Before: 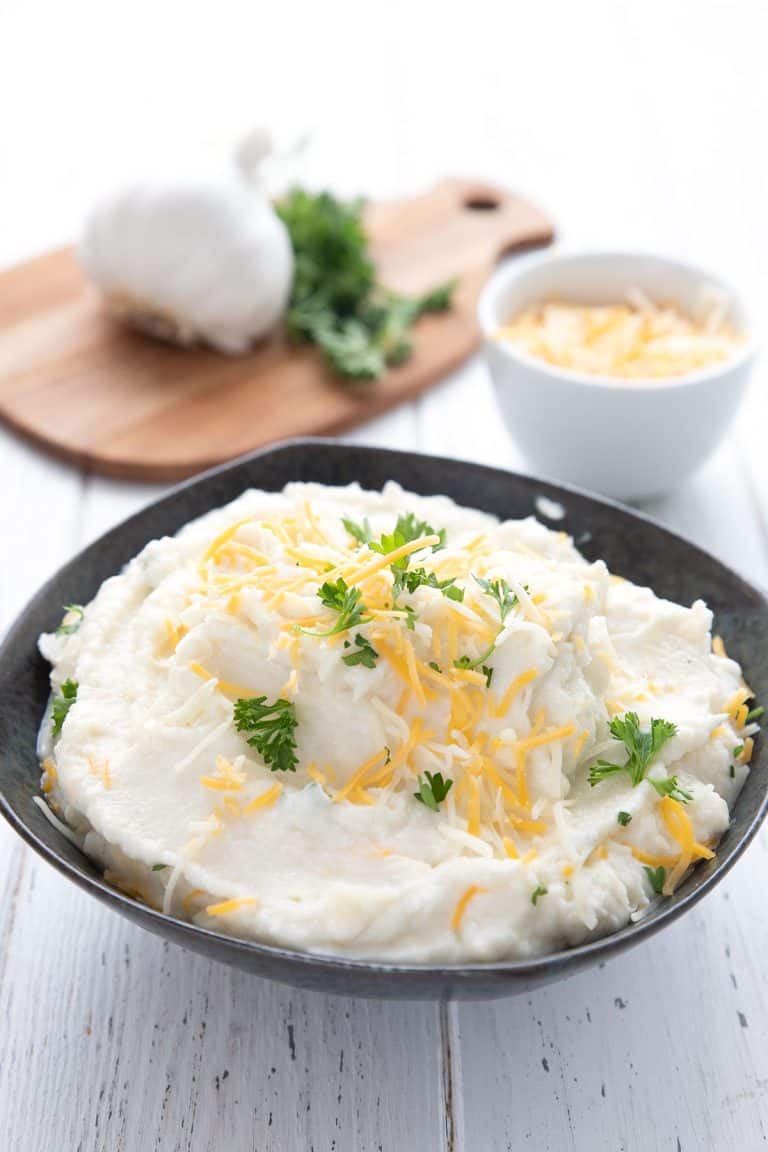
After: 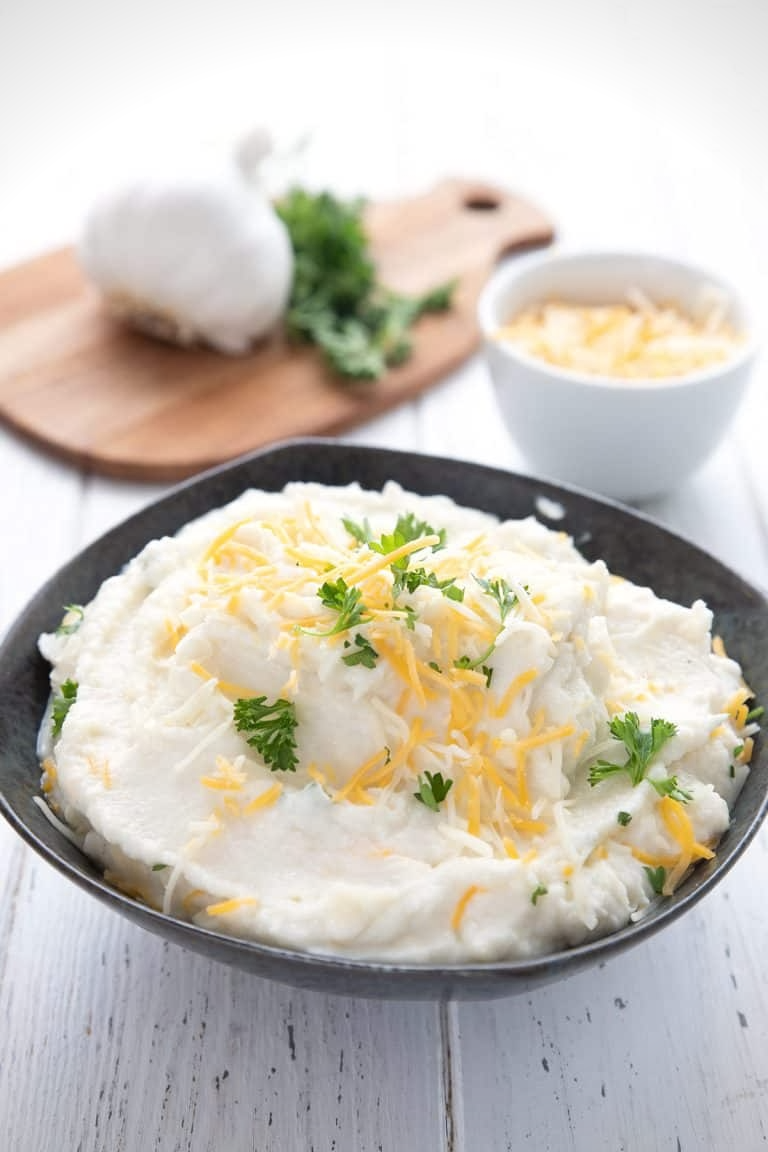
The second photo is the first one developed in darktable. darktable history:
vignetting: fall-off start 91.43%, brightness -0.458, saturation -0.31
contrast equalizer: octaves 7, y [[0.5 ×6], [0.5 ×6], [0.5 ×6], [0 ×6], [0, 0.039, 0.251, 0.29, 0.293, 0.292]], mix 0.183
